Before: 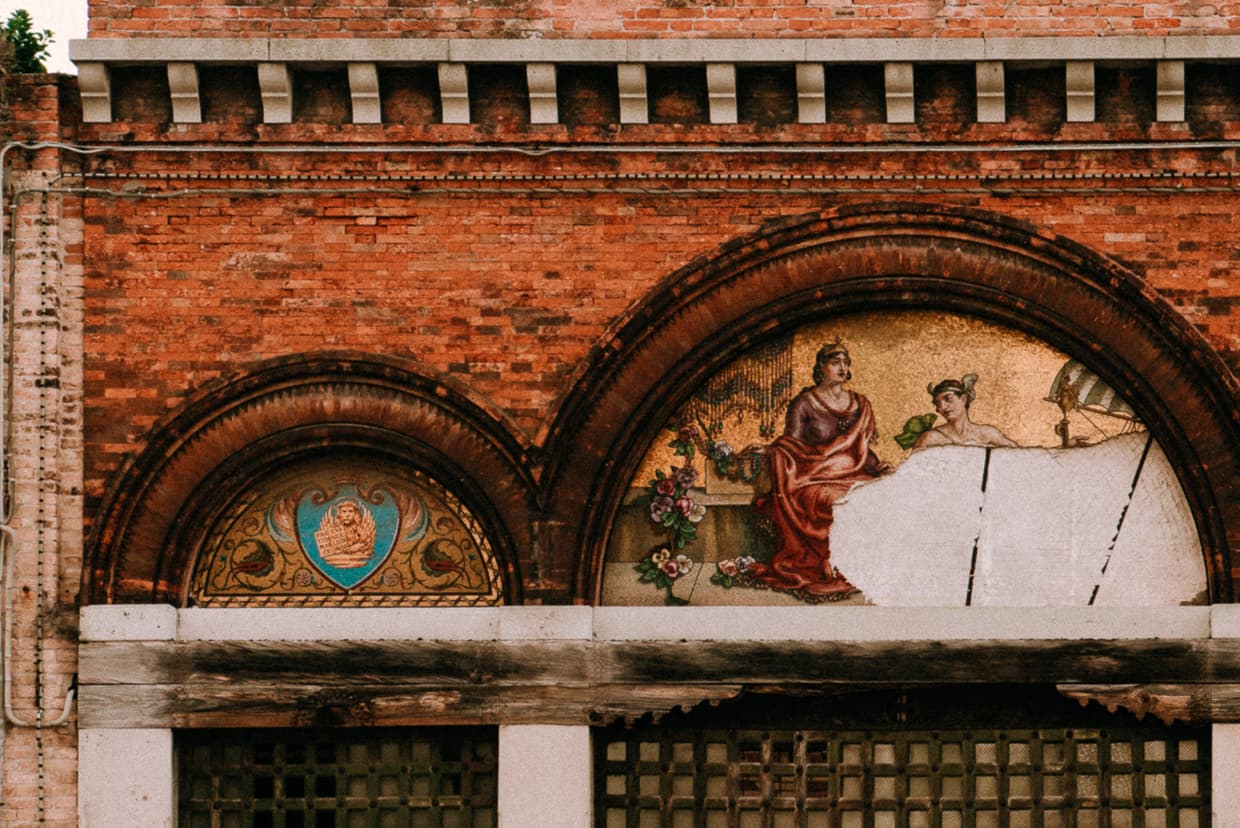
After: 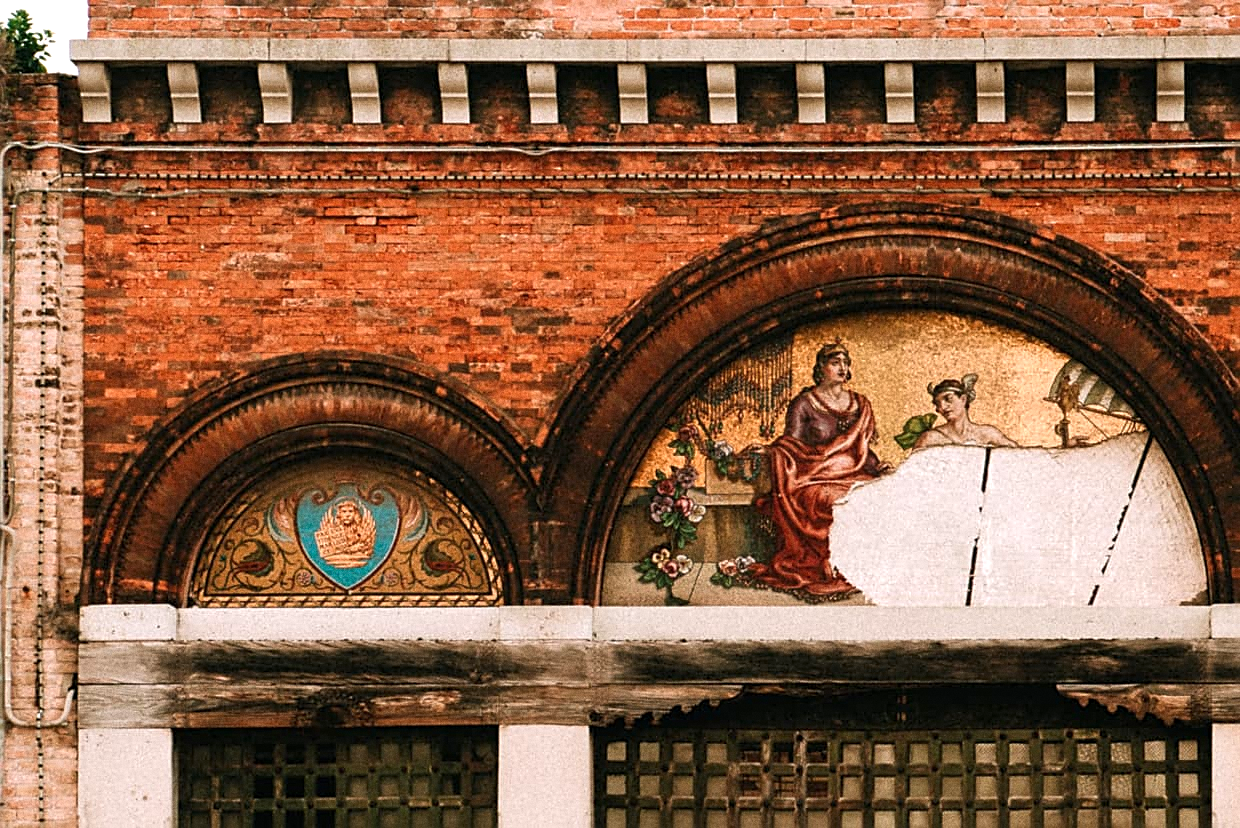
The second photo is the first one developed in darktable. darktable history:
grain: coarseness 7.08 ISO, strength 21.67%, mid-tones bias 59.58%
sharpen: on, module defaults
exposure: black level correction 0, exposure 0.6 EV, compensate highlight preservation false
